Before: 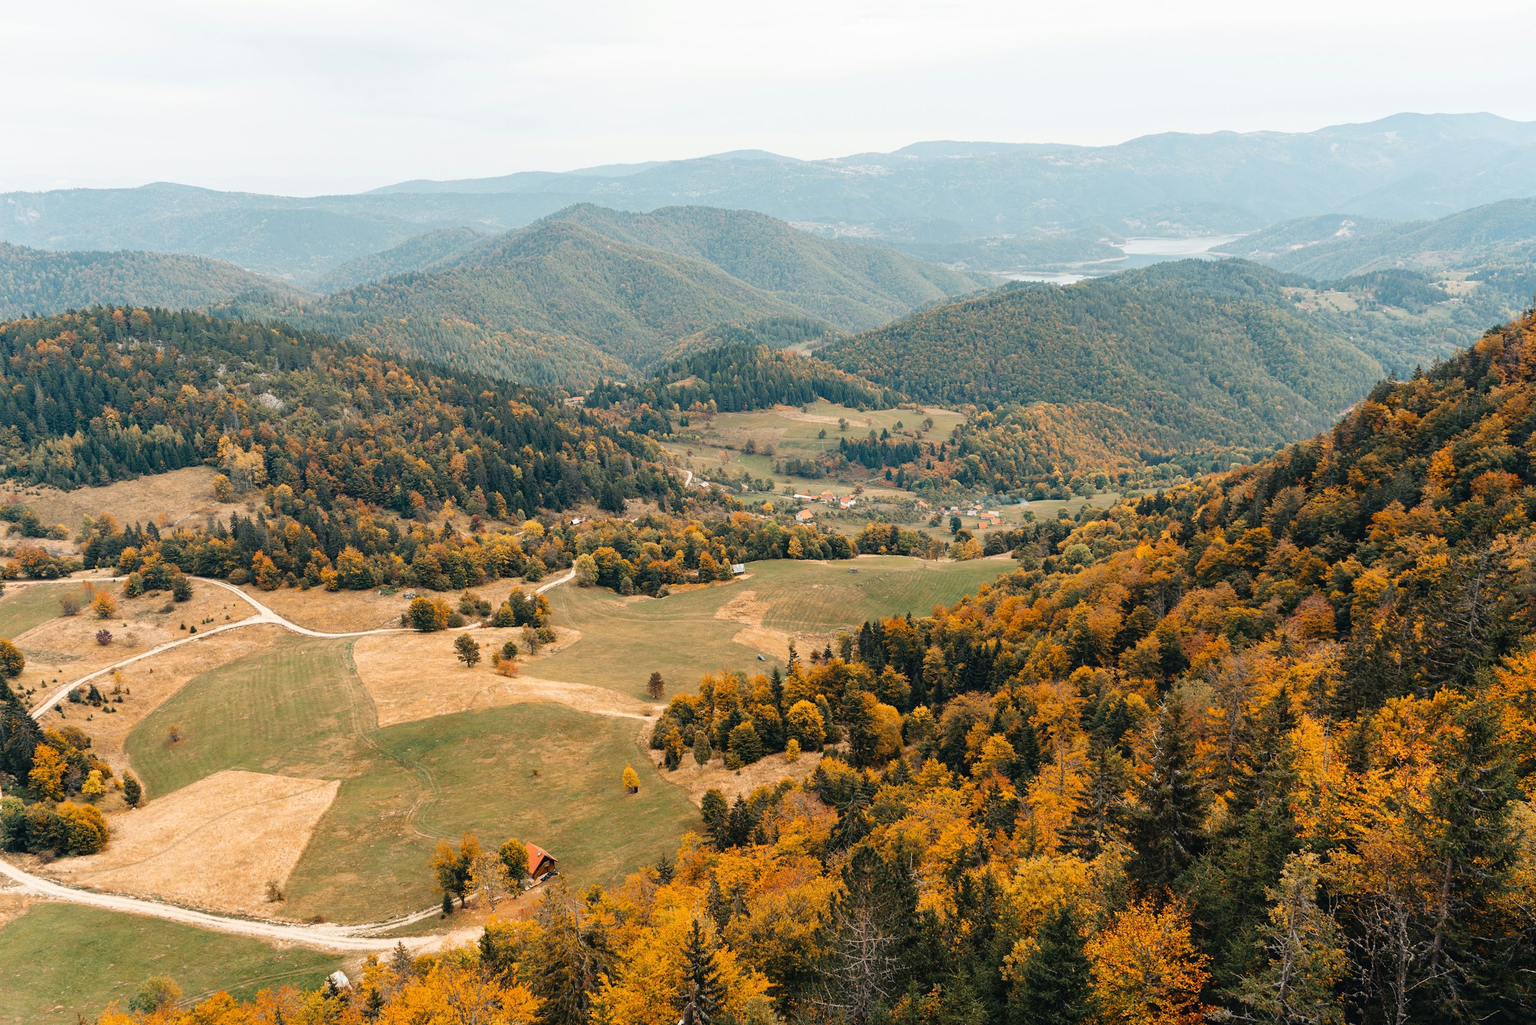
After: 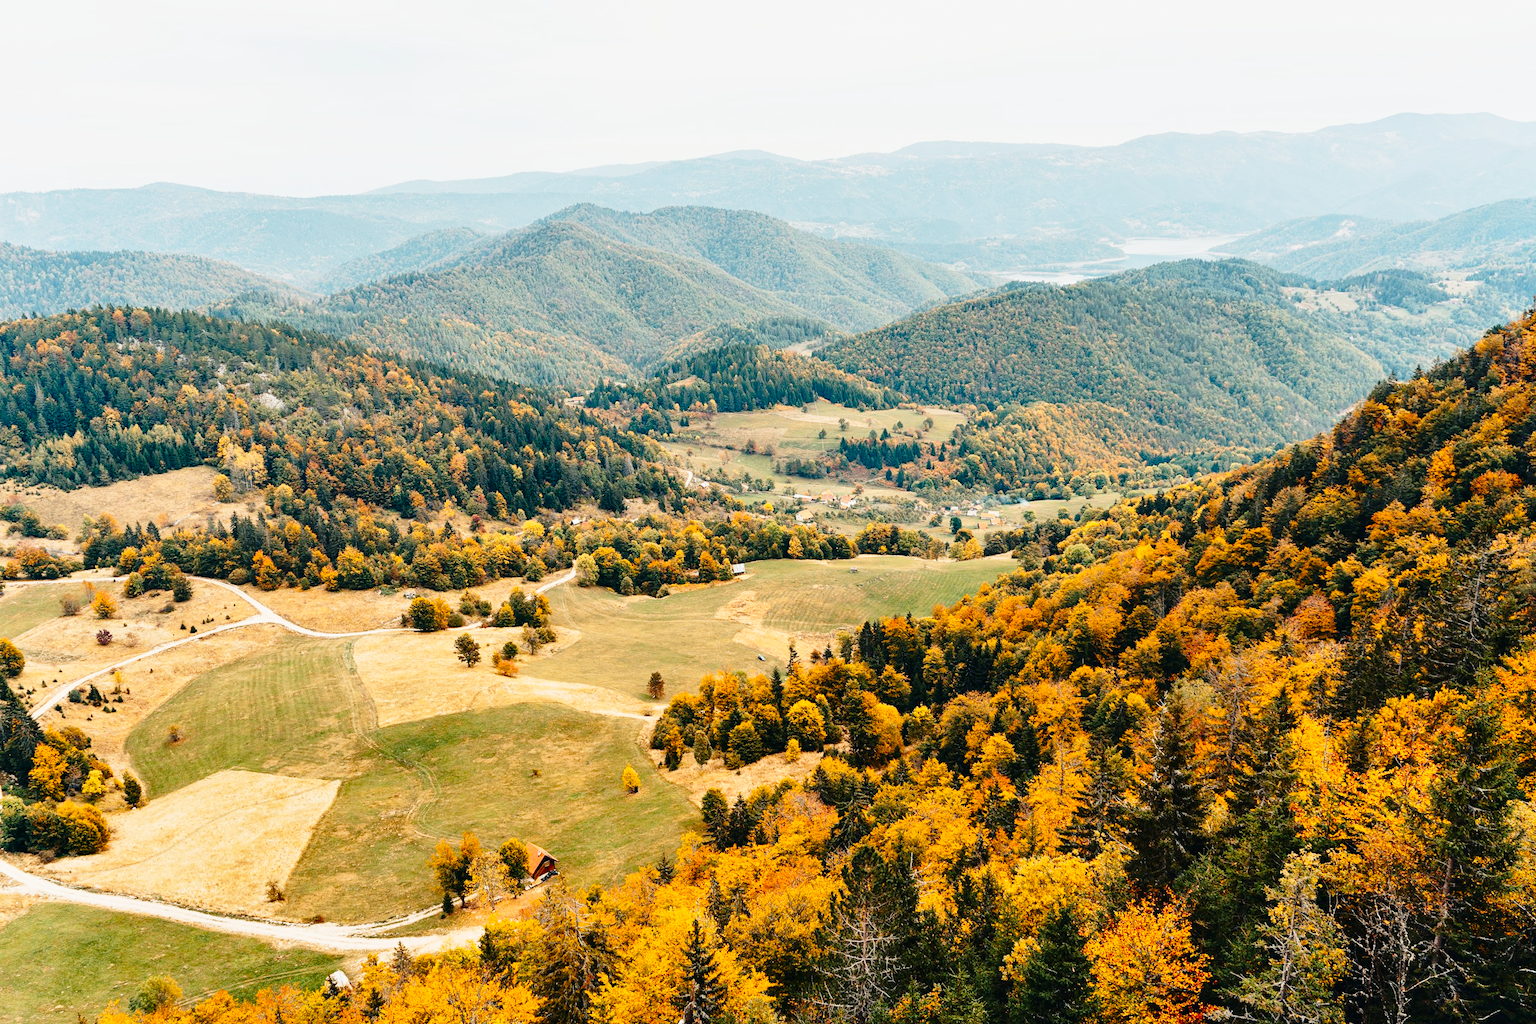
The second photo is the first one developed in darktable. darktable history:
base curve: curves: ch0 [(0, 0) (0.028, 0.03) (0.121, 0.232) (0.46, 0.748) (0.859, 0.968) (1, 1)], preserve colors none
shadows and highlights: shadows 43.51, white point adjustment -1.31, soften with gaussian
contrast brightness saturation: contrast 0.134, brightness -0.048, saturation 0.15
